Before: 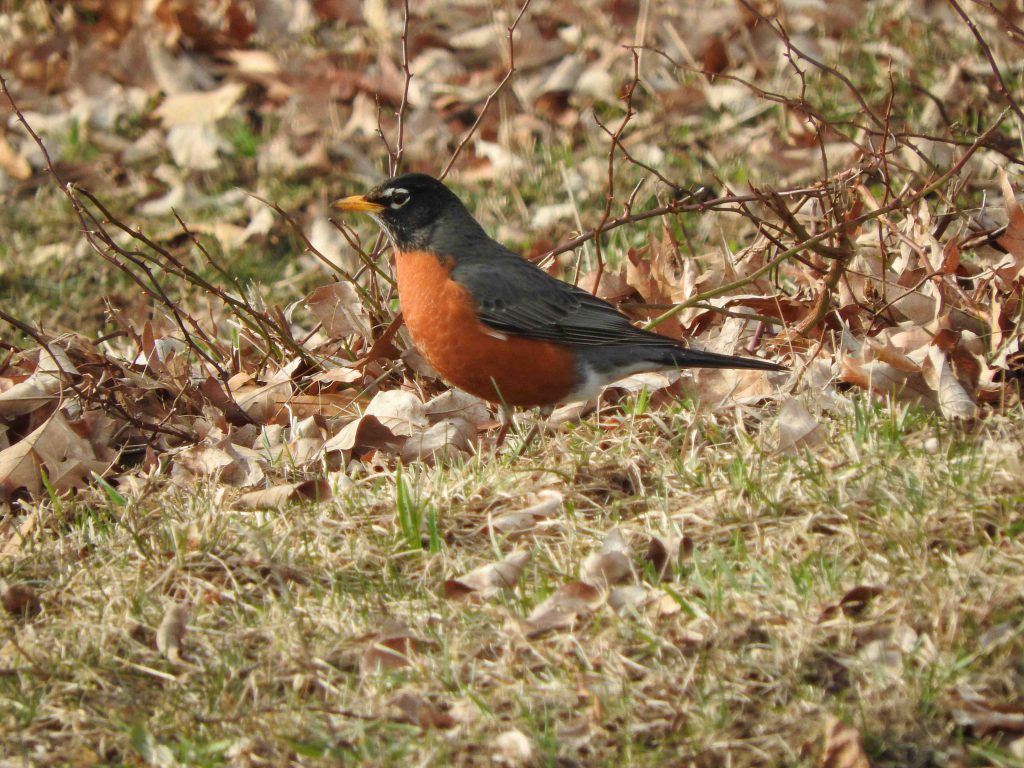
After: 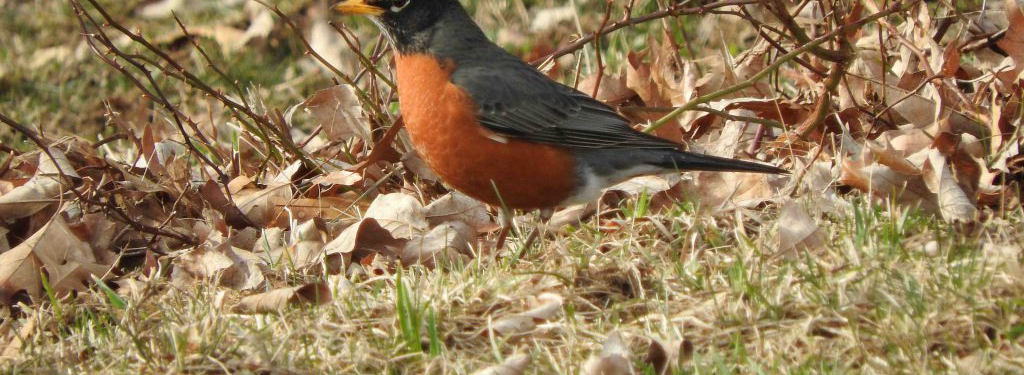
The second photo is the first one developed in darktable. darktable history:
crop and rotate: top 25.765%, bottom 25.385%
